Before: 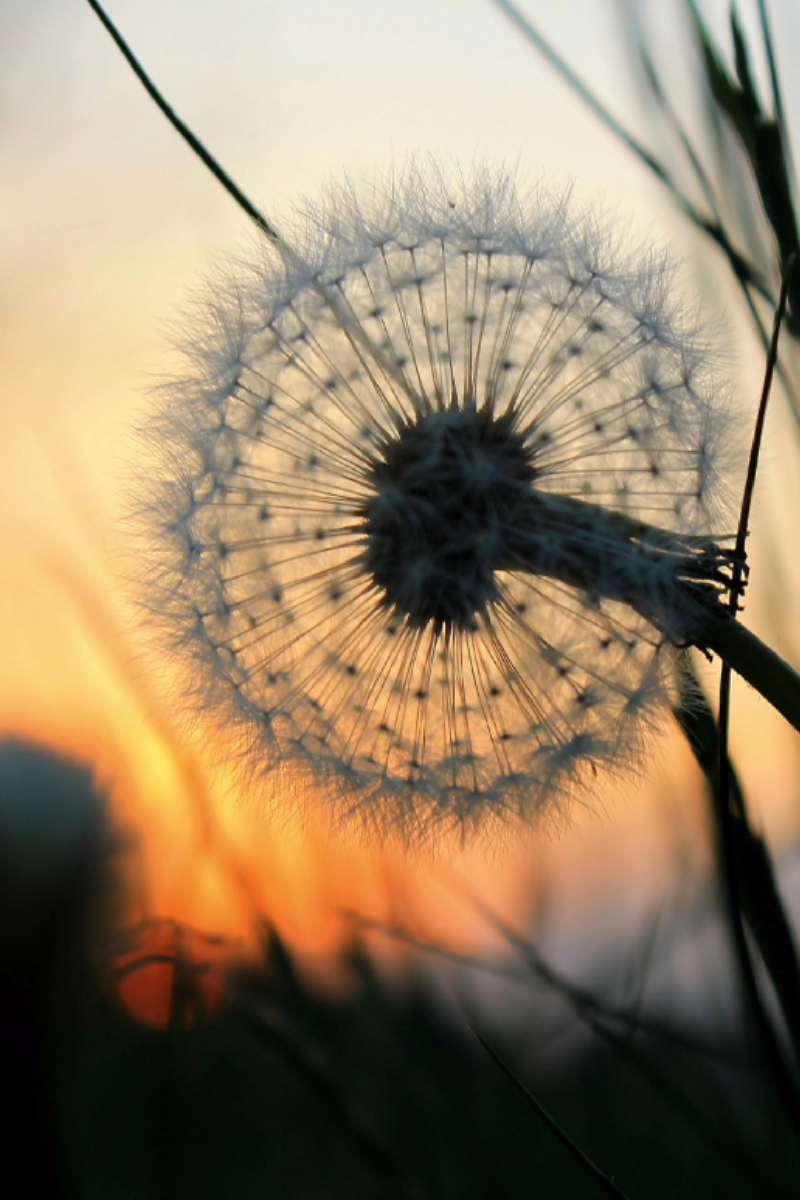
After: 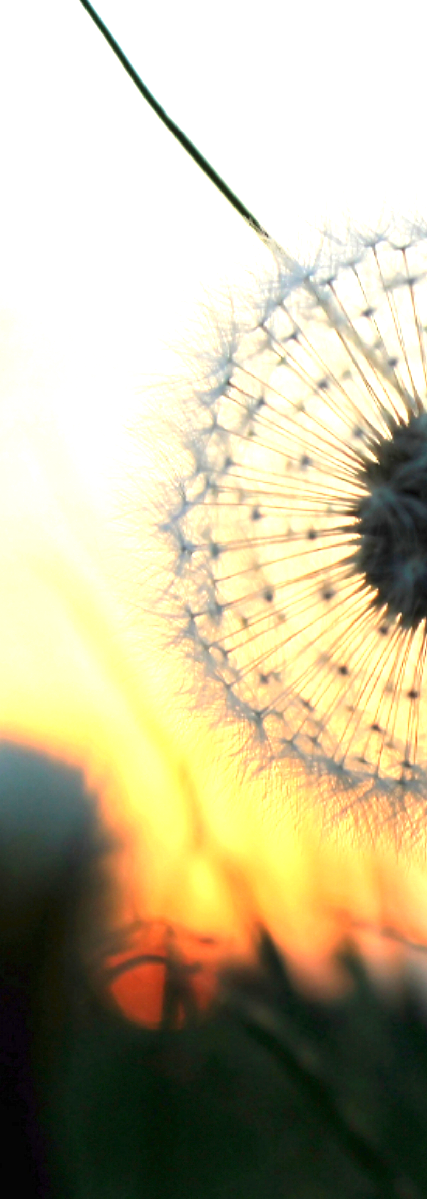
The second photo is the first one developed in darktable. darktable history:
exposure: black level correction 0, exposure 1.468 EV, compensate highlight preservation false
crop: left 1.024%, right 45.552%, bottom 0.081%
